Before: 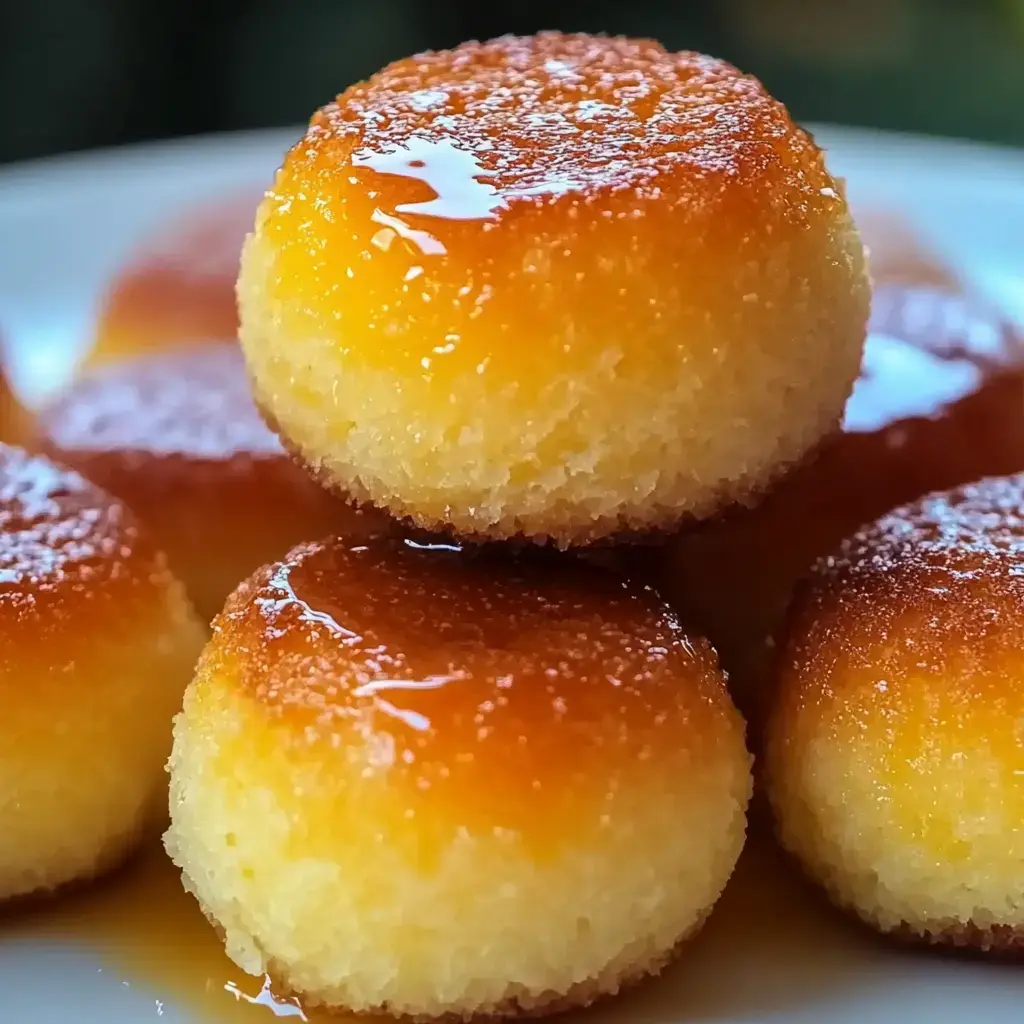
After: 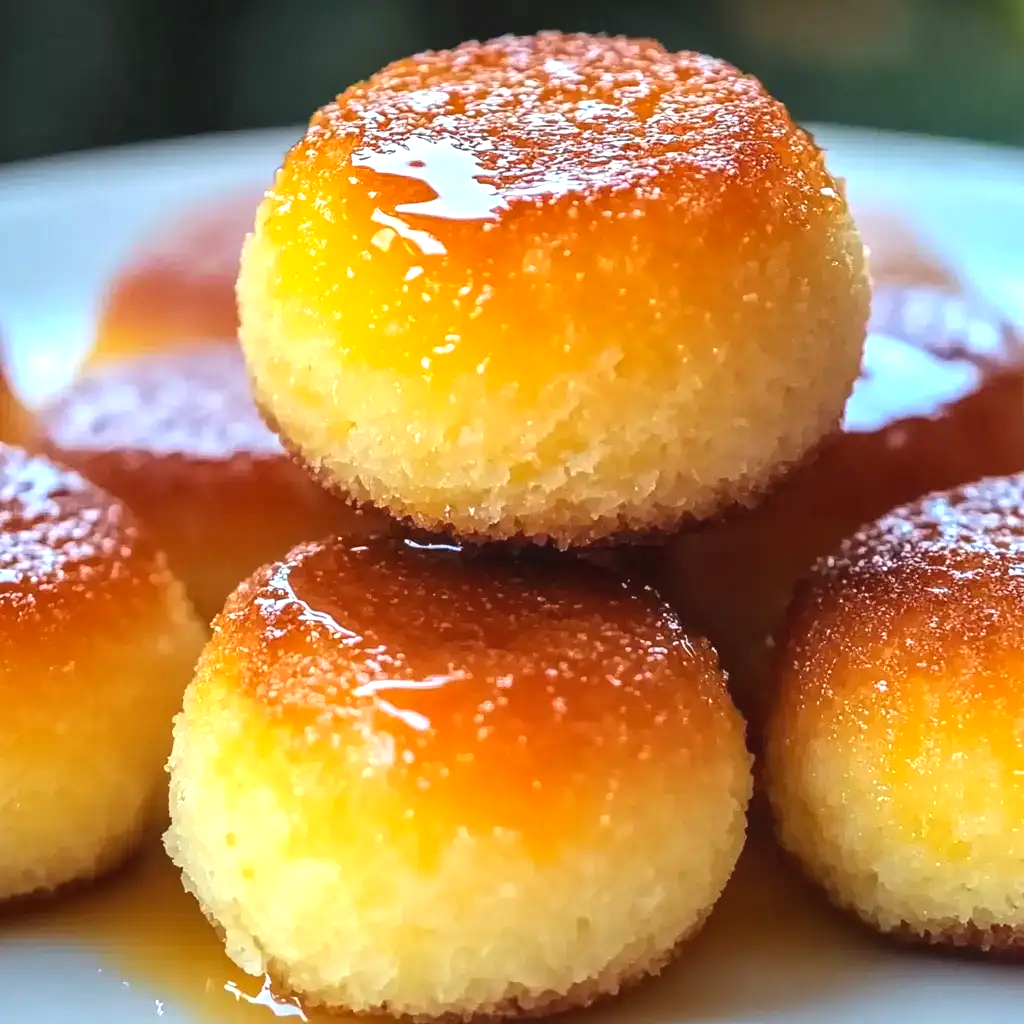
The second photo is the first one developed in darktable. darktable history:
exposure: black level correction 0, exposure 0.7 EV, compensate exposure bias true, compensate highlight preservation false
local contrast: detail 110%
